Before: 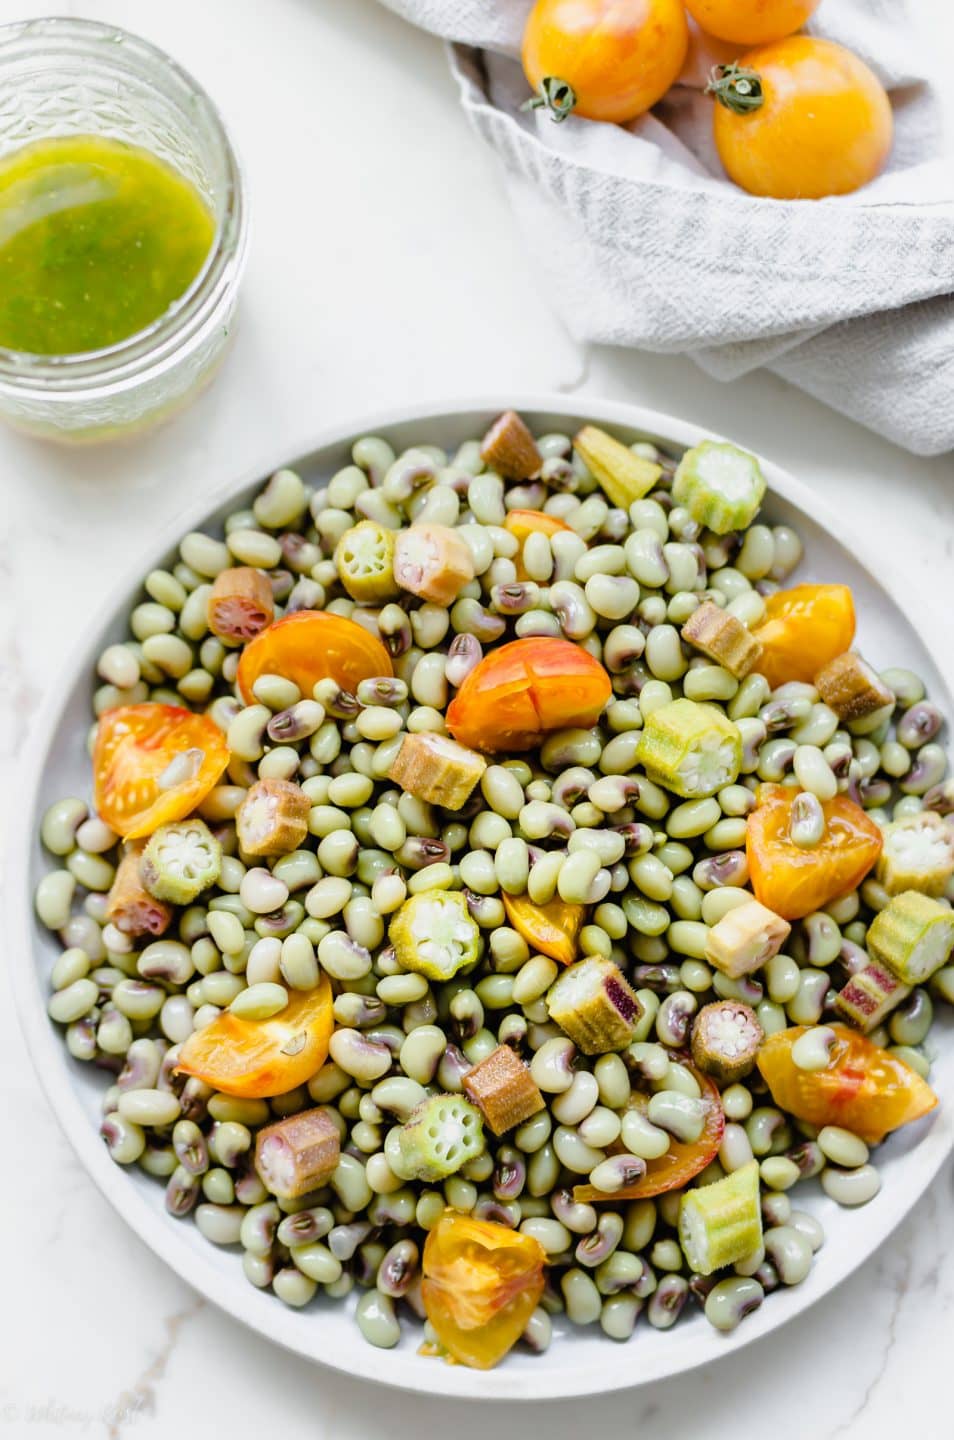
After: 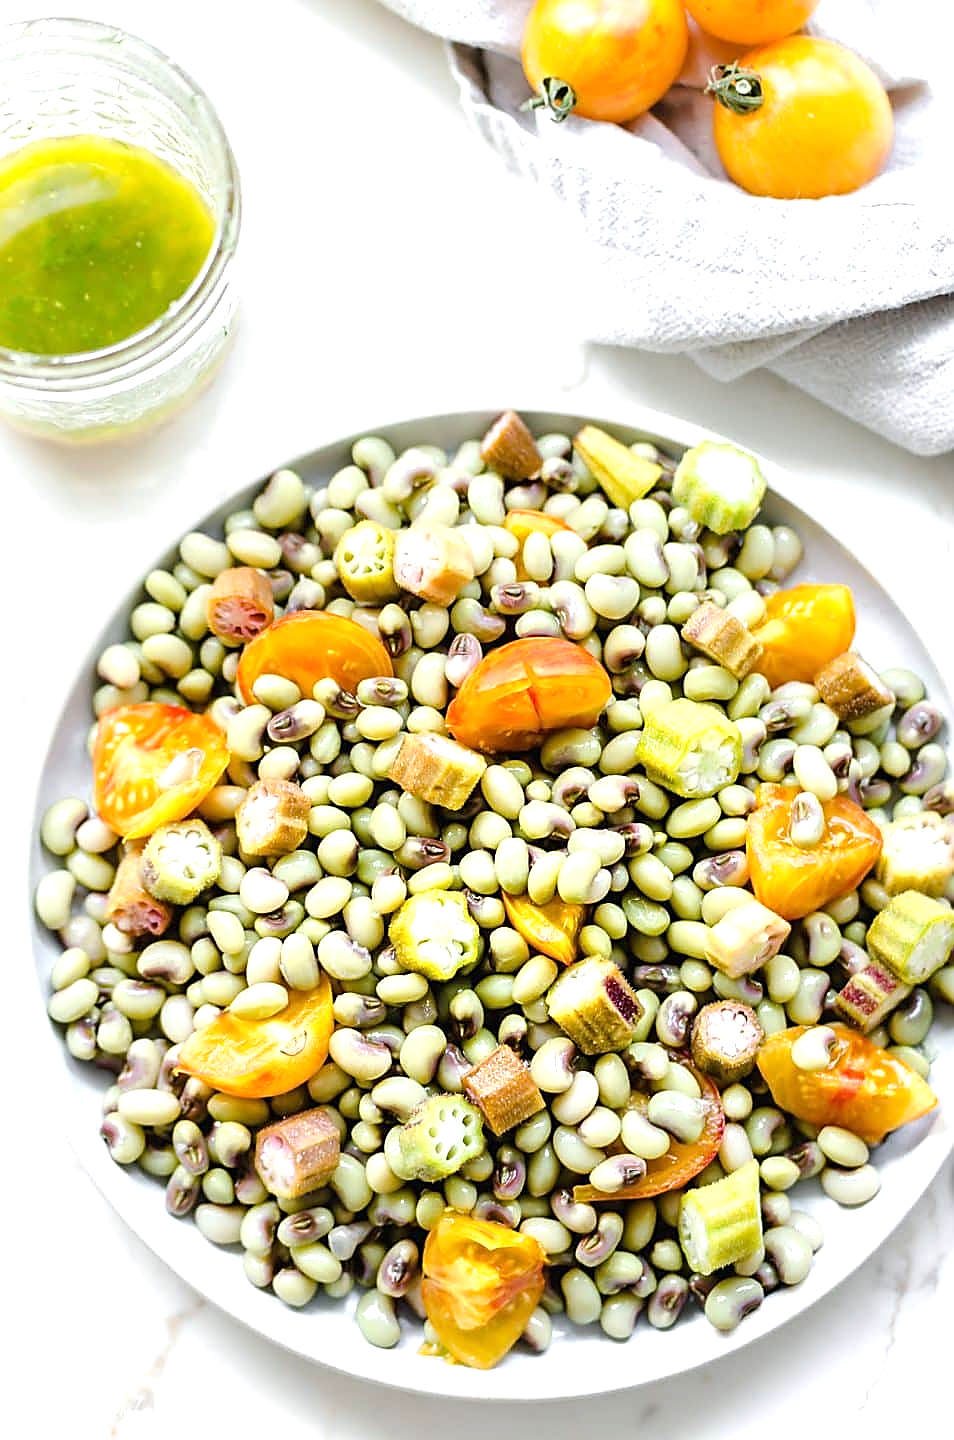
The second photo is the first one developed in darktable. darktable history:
sharpen: radius 1.4, amount 1.25, threshold 0.7
exposure: exposure 0.6 EV, compensate highlight preservation false
